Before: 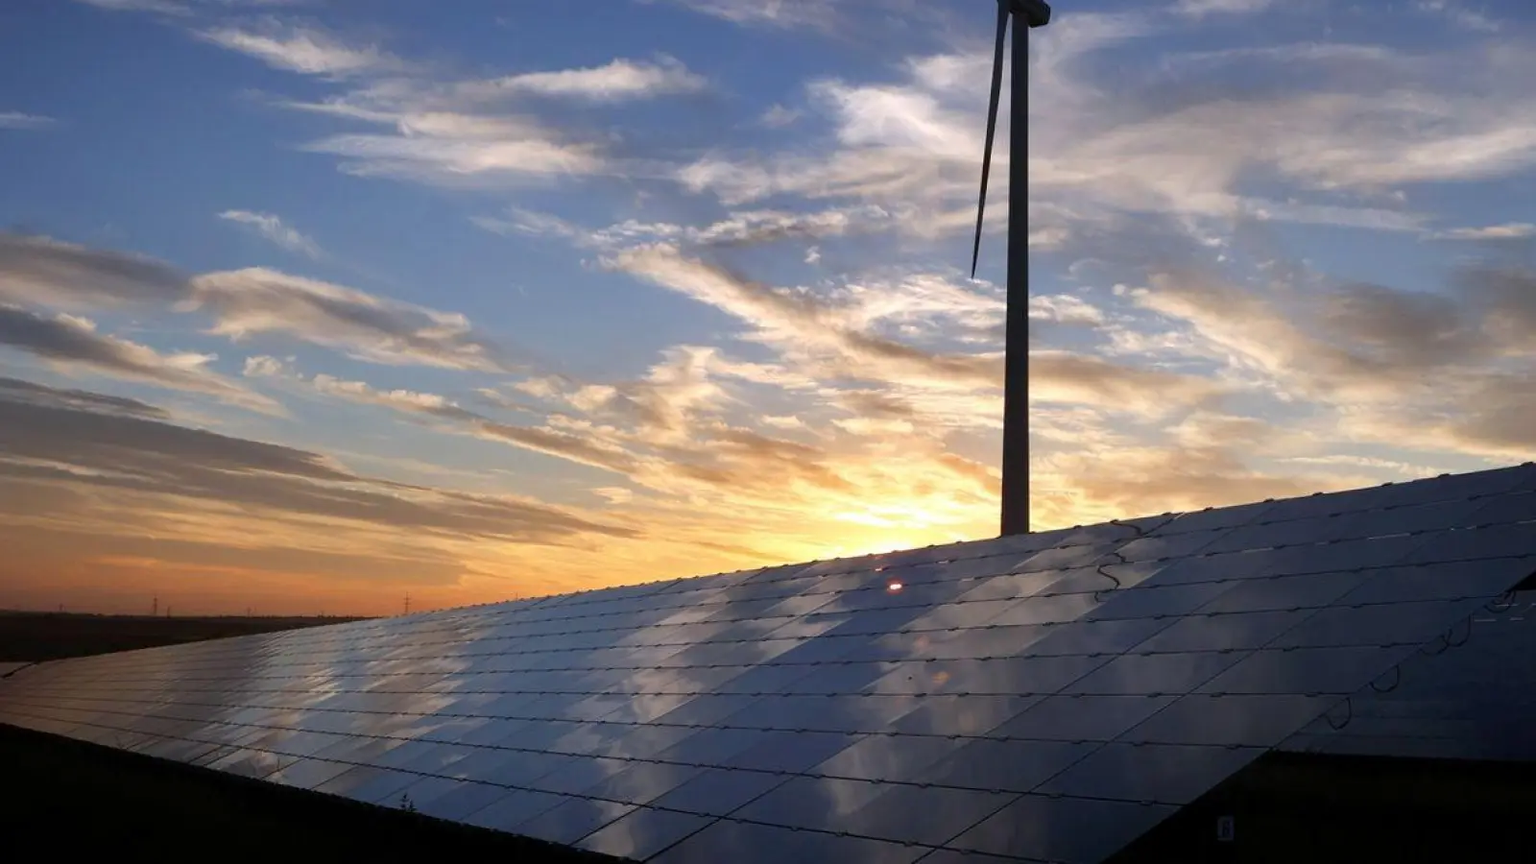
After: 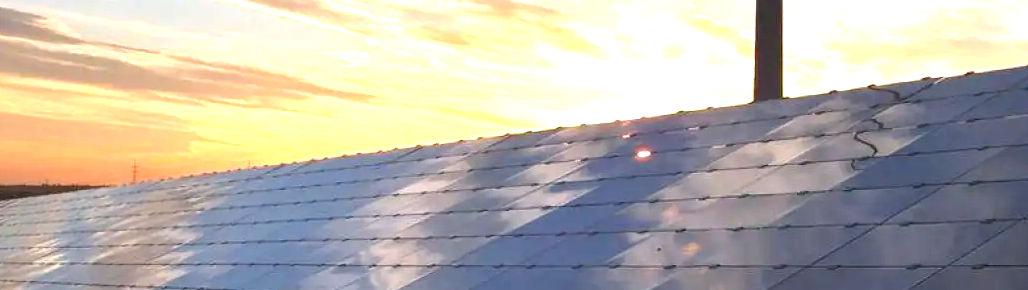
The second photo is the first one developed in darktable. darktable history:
crop: left 18.095%, top 50.808%, right 17.628%, bottom 16.916%
exposure: black level correction 0, exposure 1.44 EV, compensate highlight preservation false
